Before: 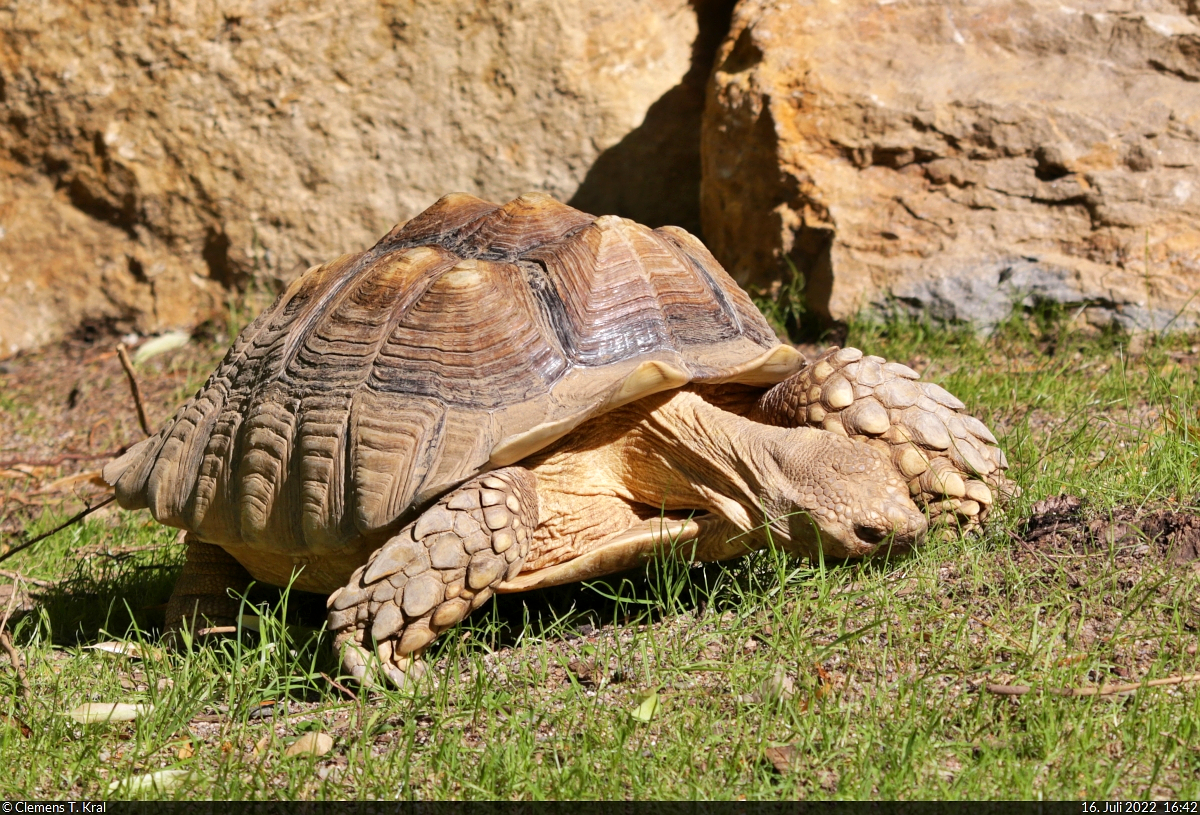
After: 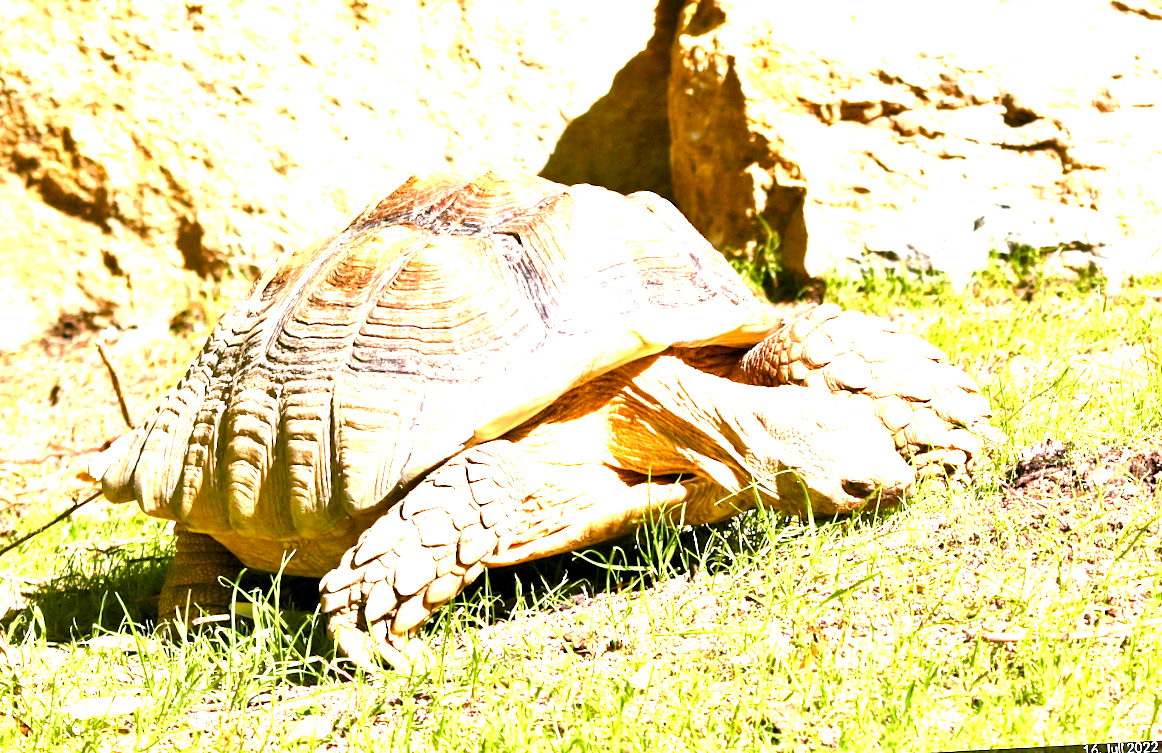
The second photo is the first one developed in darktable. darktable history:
rotate and perspective: rotation -3°, crop left 0.031, crop right 0.968, crop top 0.07, crop bottom 0.93
color balance rgb: linear chroma grading › shadows -2.2%, linear chroma grading › highlights -15%, linear chroma grading › global chroma -10%, linear chroma grading › mid-tones -10%, perceptual saturation grading › global saturation 45%, perceptual saturation grading › highlights -50%, perceptual saturation grading › shadows 30%, perceptual brilliance grading › global brilliance 18%, global vibrance 45%
exposure: black level correction 0.001, exposure 1.84 EV, compensate highlight preservation false
